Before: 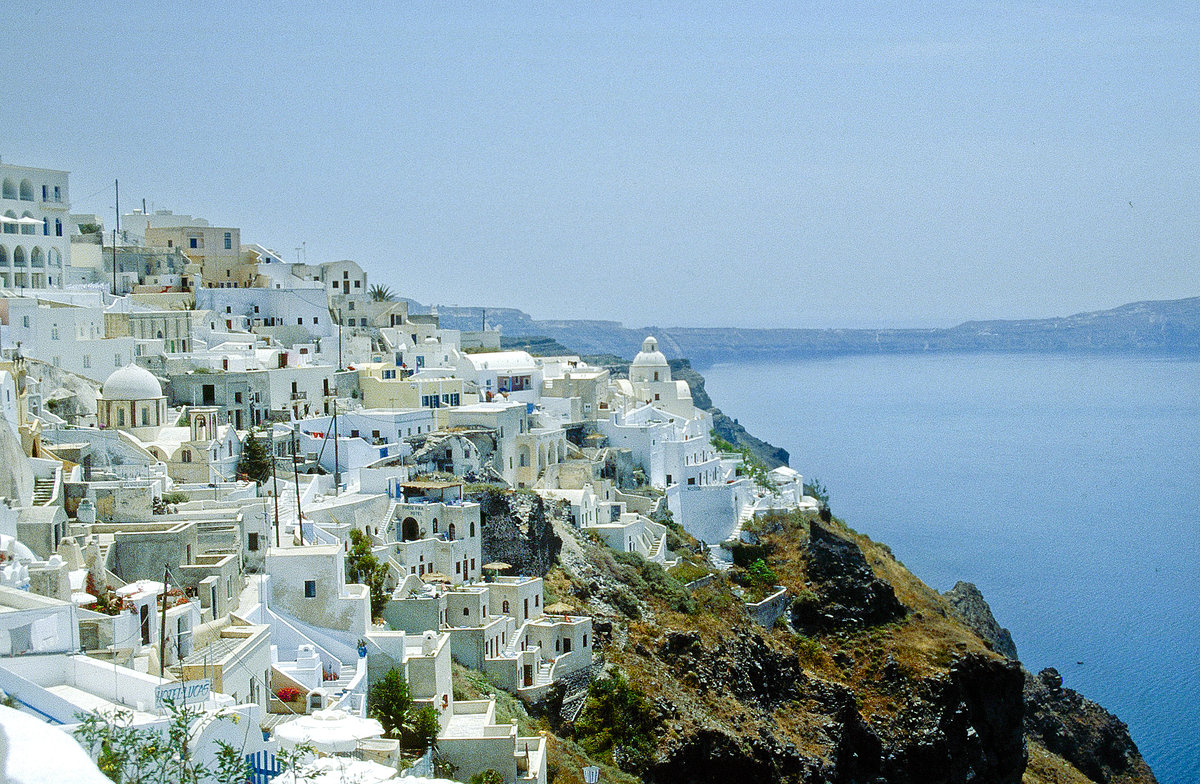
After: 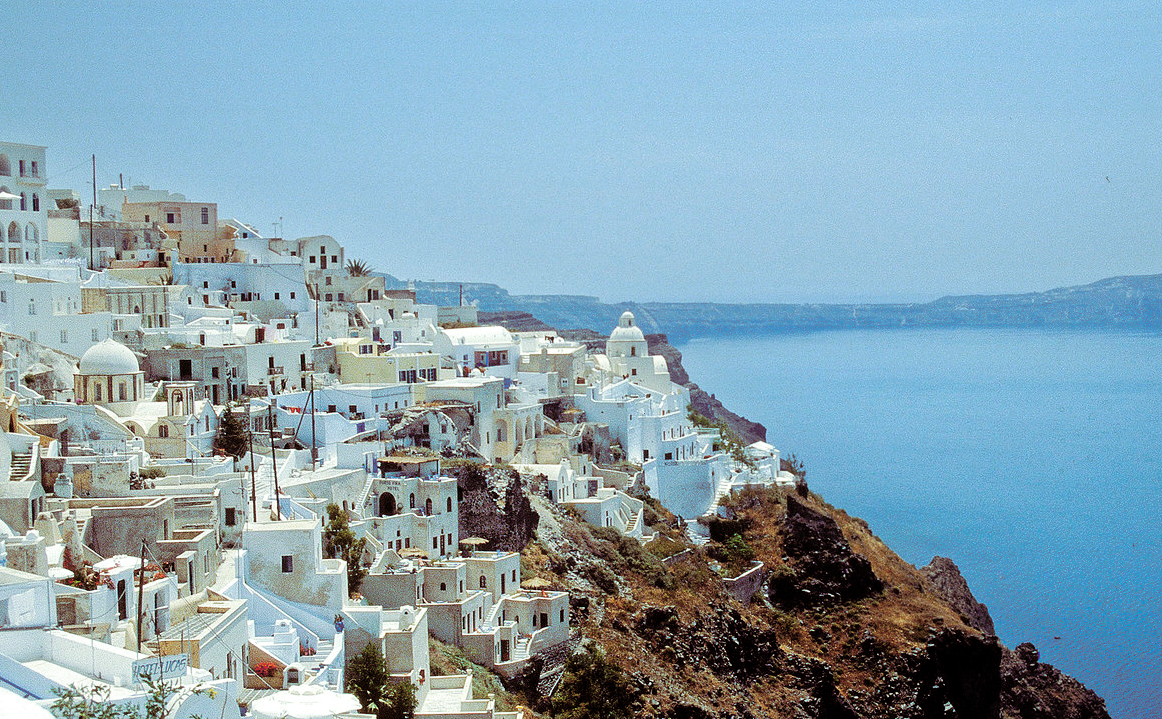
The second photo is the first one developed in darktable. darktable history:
crop: left 1.964%, top 3.251%, right 1.122%, bottom 4.933%
split-toning: on, module defaults
